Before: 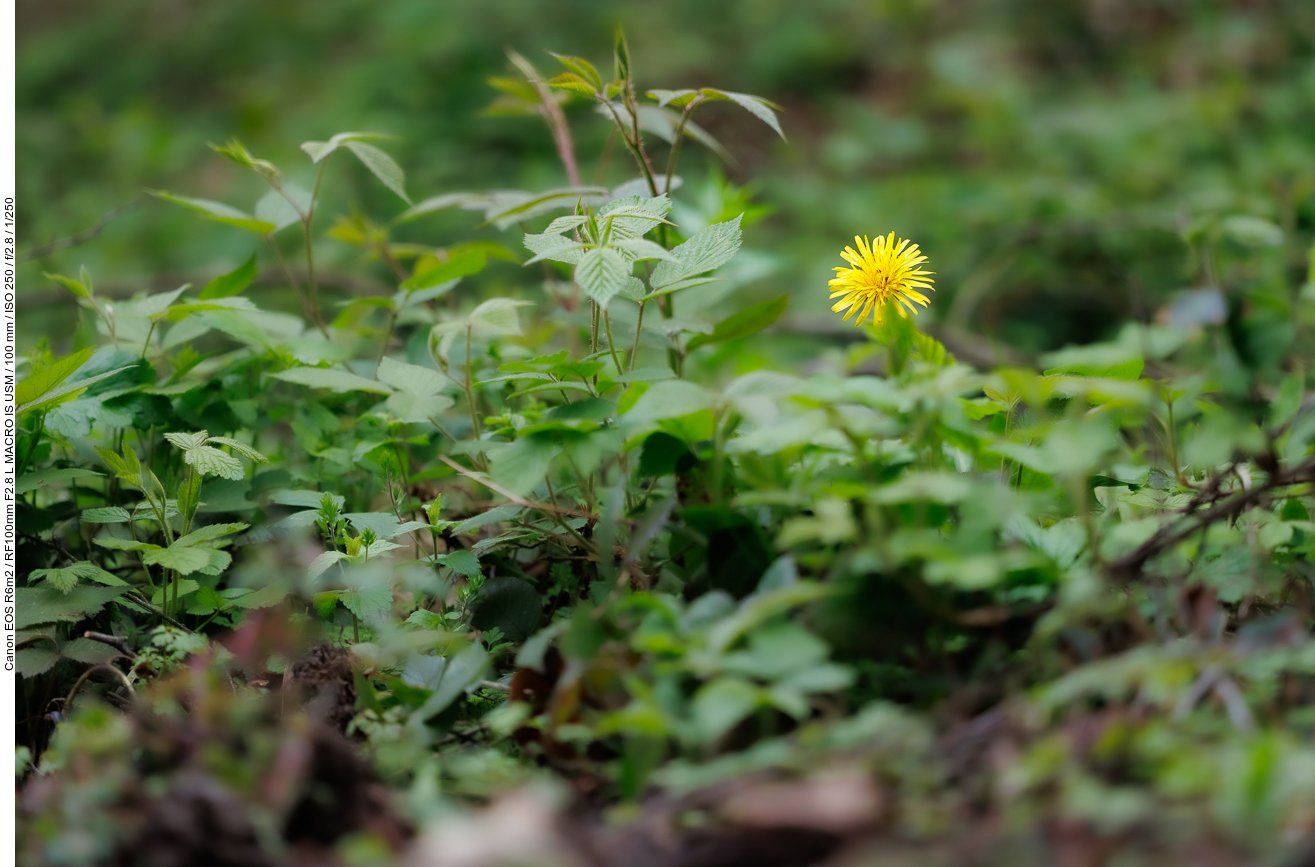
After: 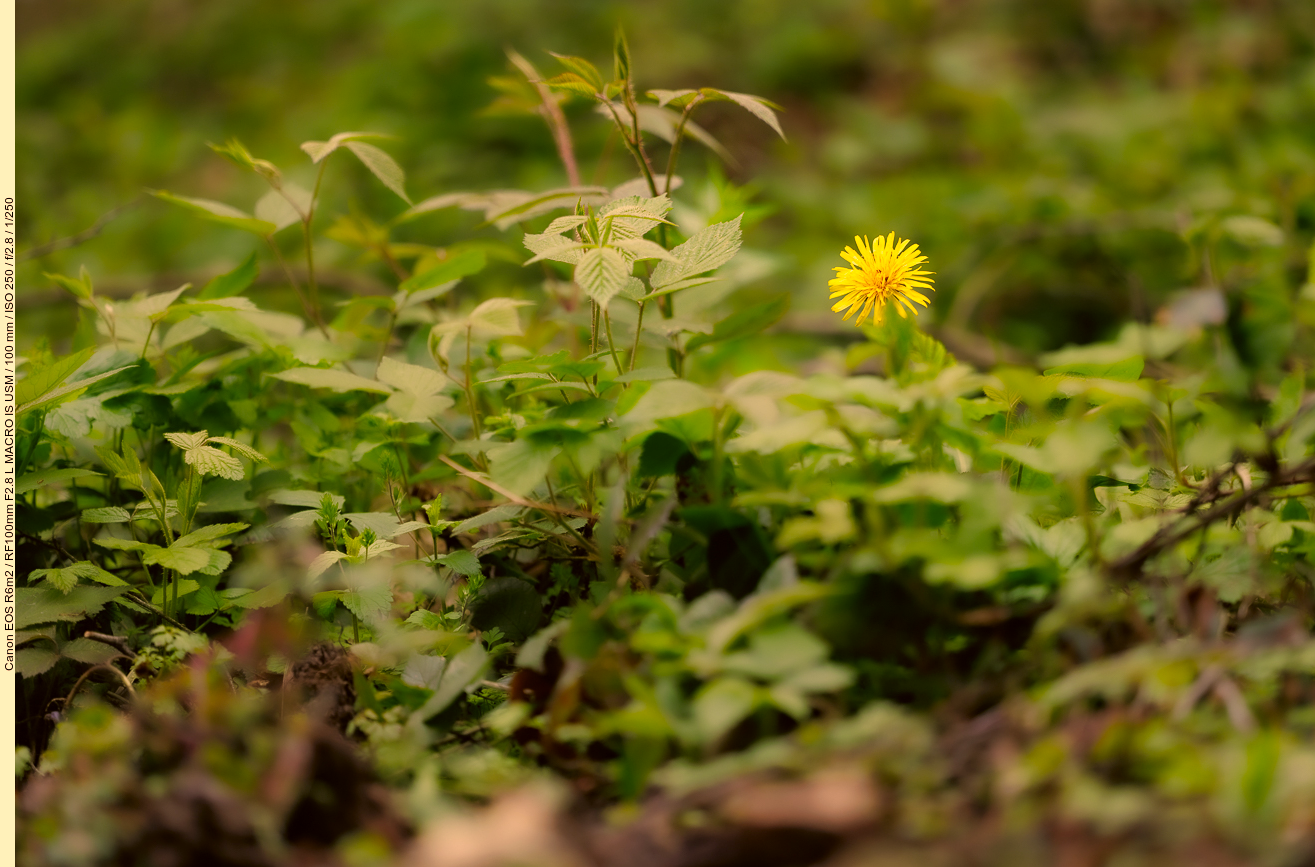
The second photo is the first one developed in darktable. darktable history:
rotate and perspective: automatic cropping original format, crop left 0, crop top 0
color correction: highlights a* 17.94, highlights b* 35.39, shadows a* 1.48, shadows b* 6.42, saturation 1.01
